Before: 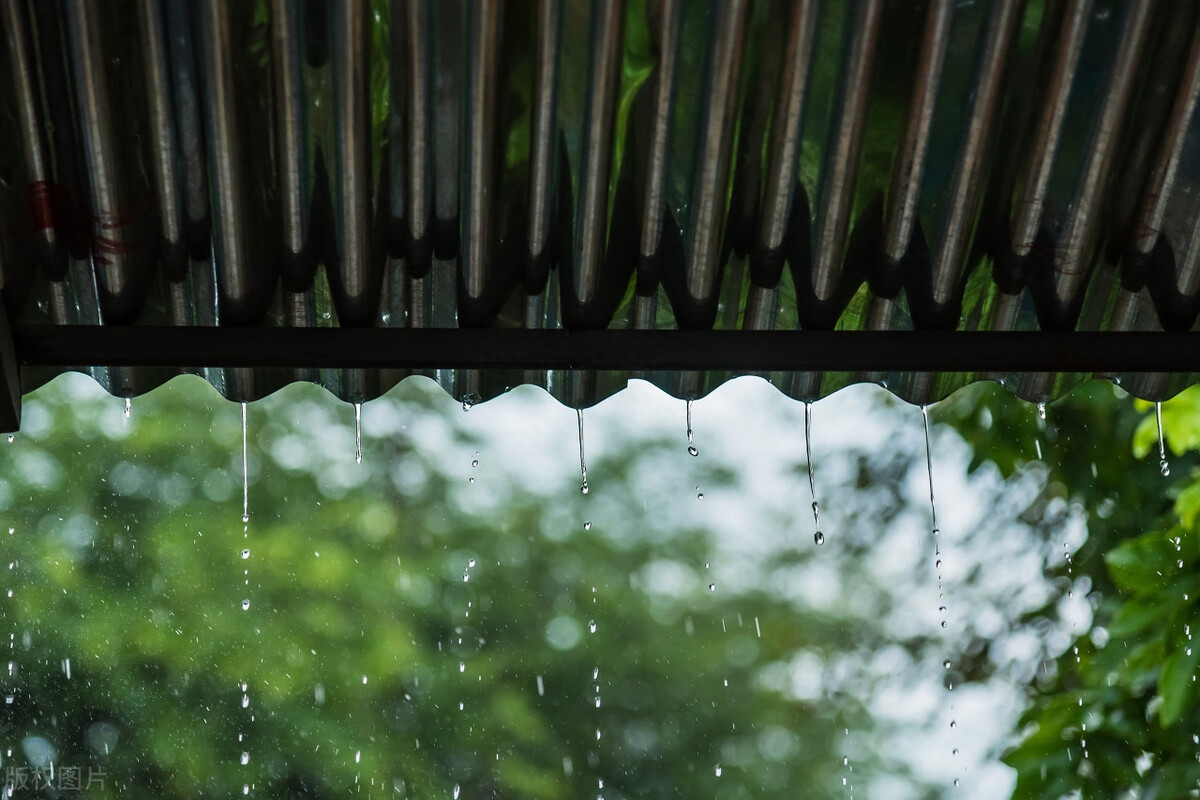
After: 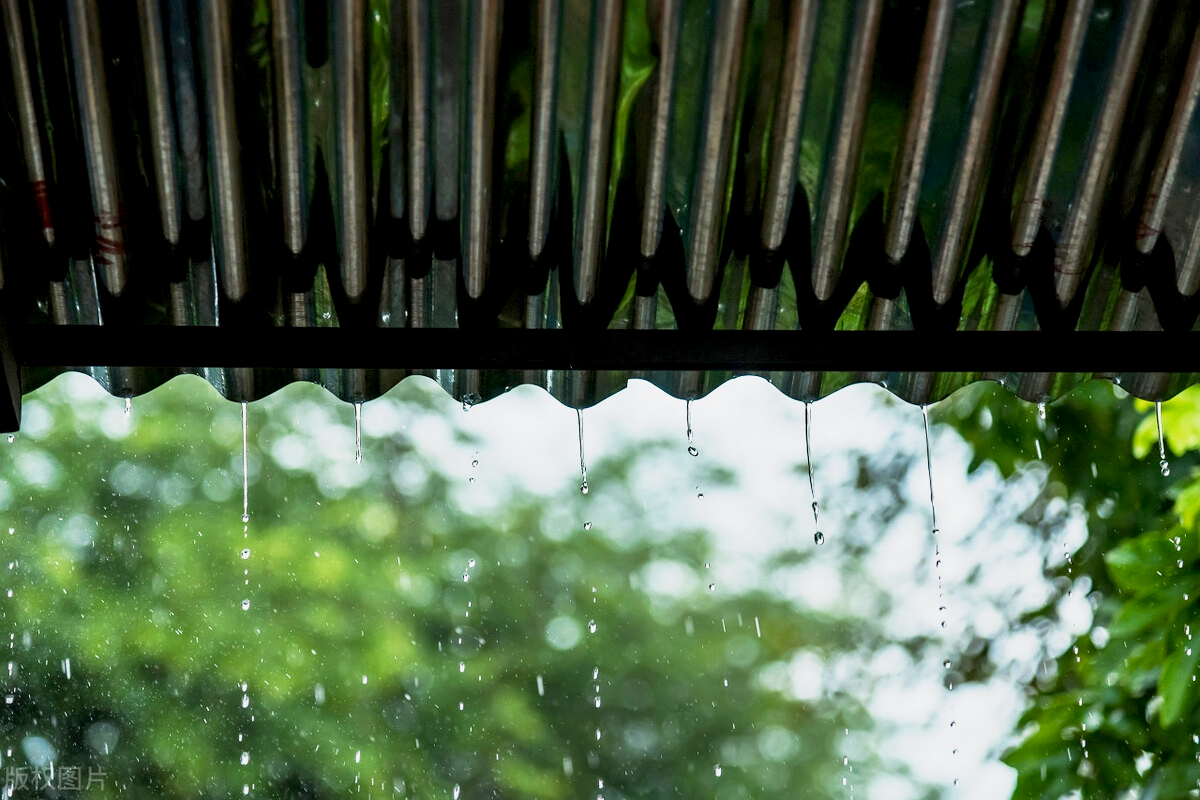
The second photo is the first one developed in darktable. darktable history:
exposure: black level correction 0.005, exposure 0.286 EV, compensate highlight preservation false
base curve: curves: ch0 [(0, 0) (0.088, 0.125) (0.176, 0.251) (0.354, 0.501) (0.613, 0.749) (1, 0.877)], preserve colors none
